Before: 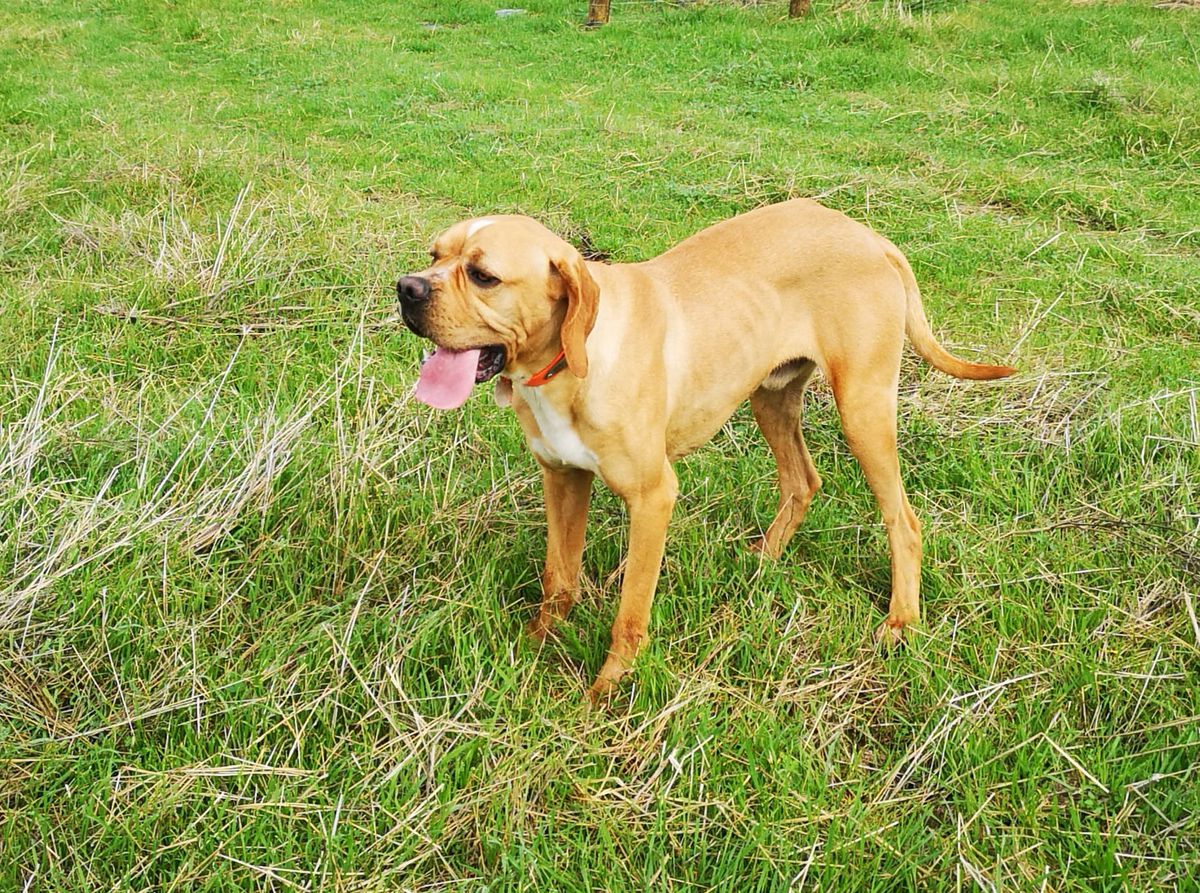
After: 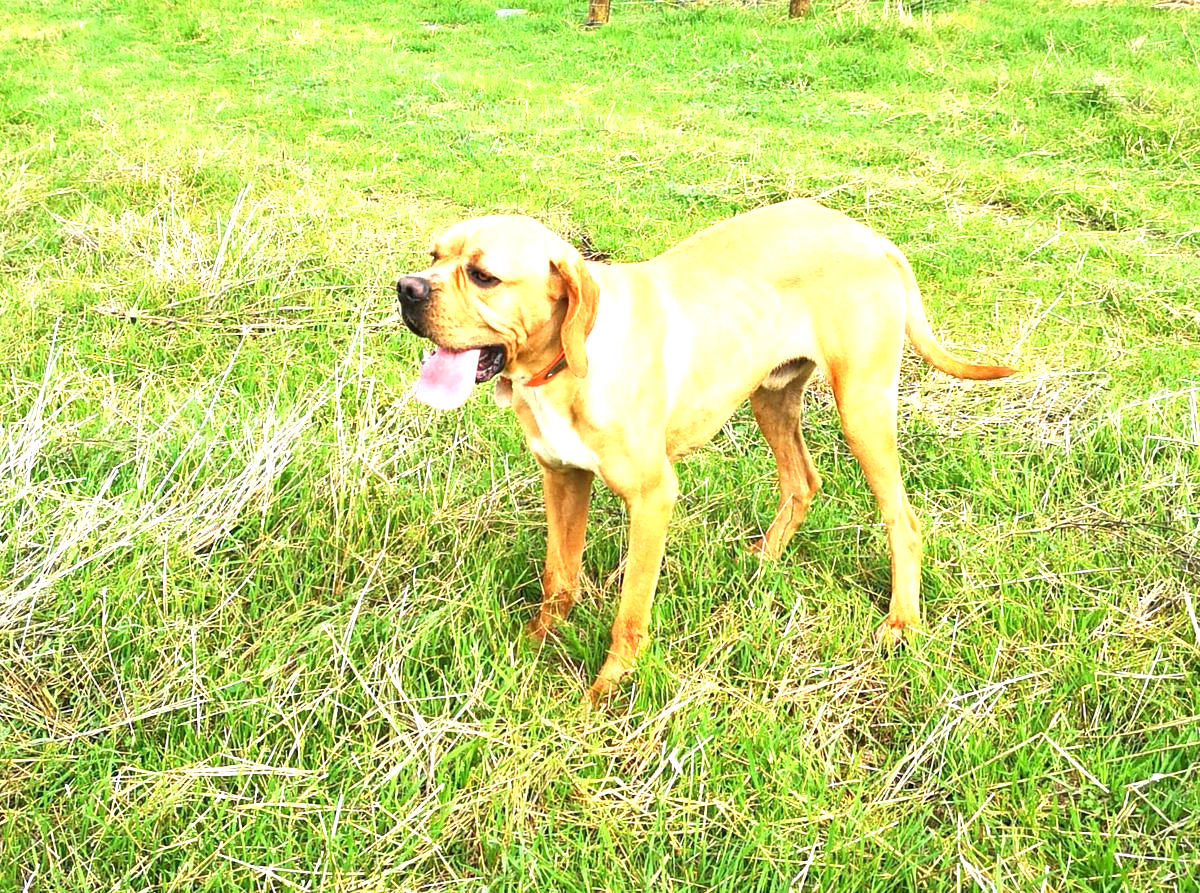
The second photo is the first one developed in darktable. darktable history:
exposure: black level correction 0.001, exposure 1.131 EV, compensate exposure bias true, compensate highlight preservation false
